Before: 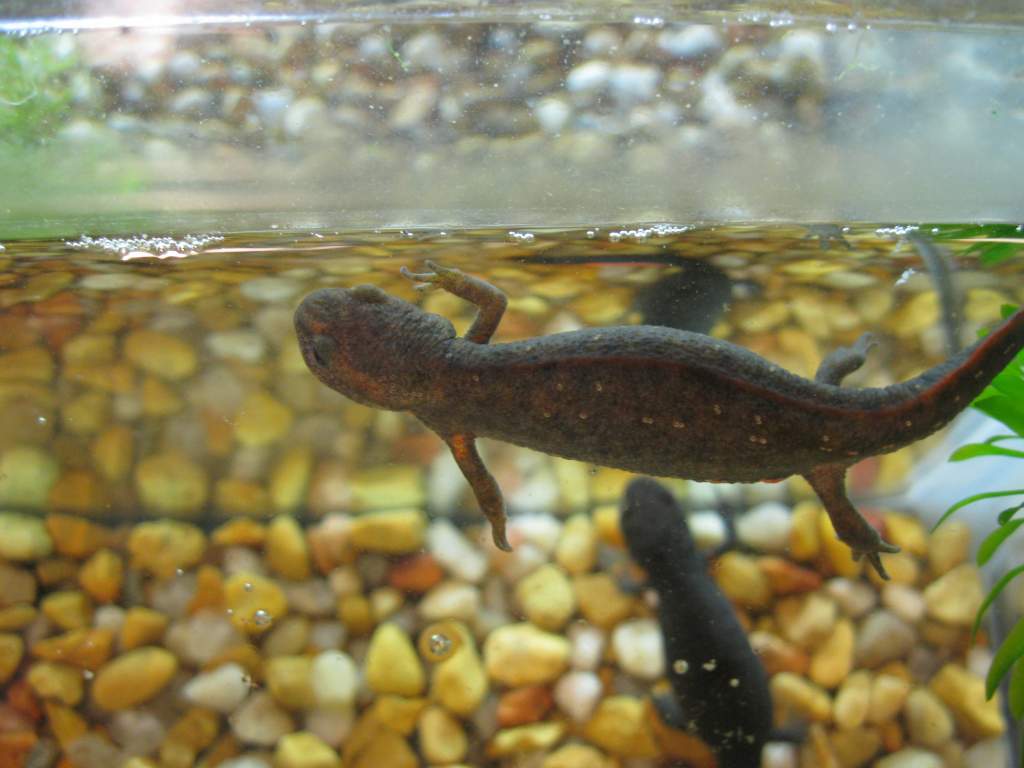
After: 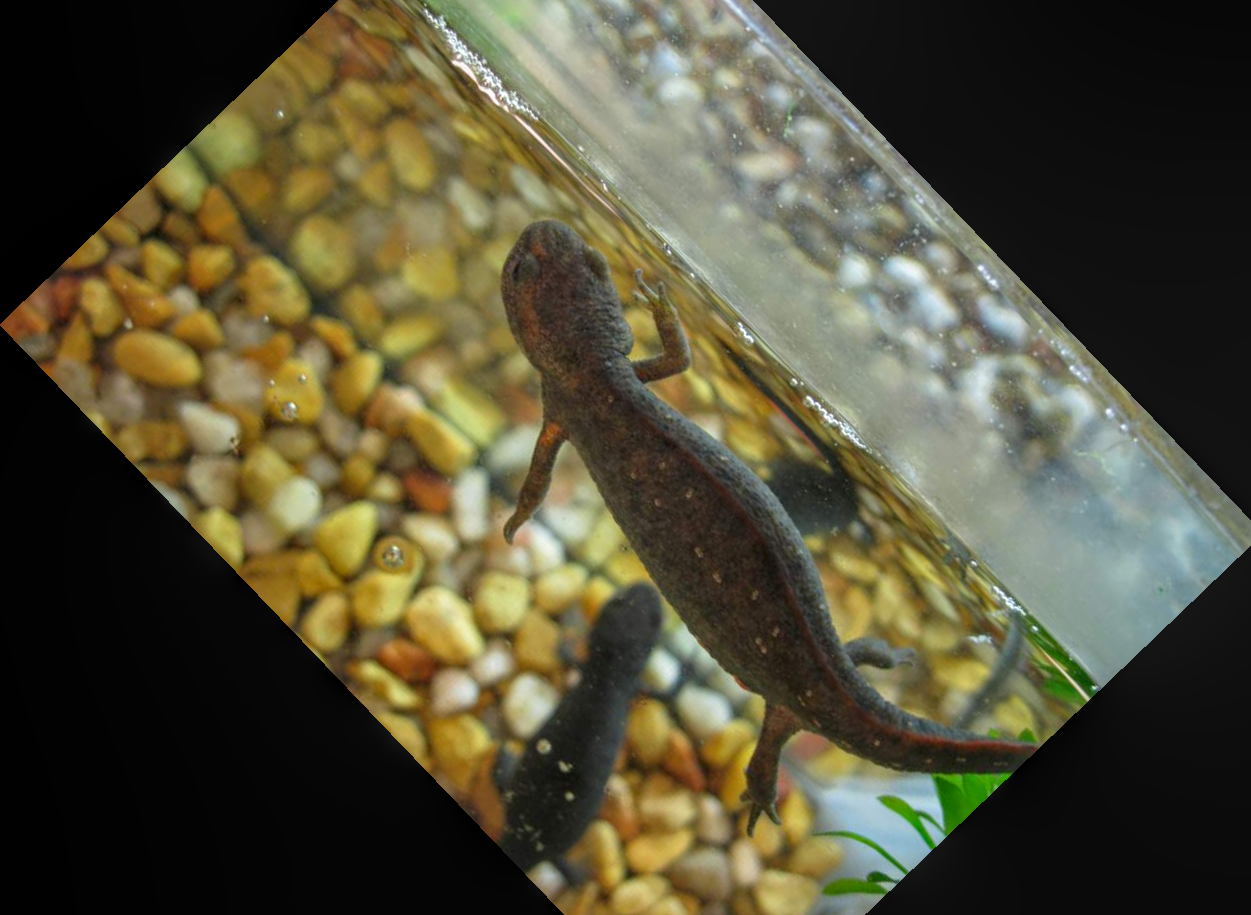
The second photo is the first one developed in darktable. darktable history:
white balance: emerald 1
crop and rotate: angle -46.26°, top 16.234%, right 0.912%, bottom 11.704%
local contrast: highlights 0%, shadows 0%, detail 133%
